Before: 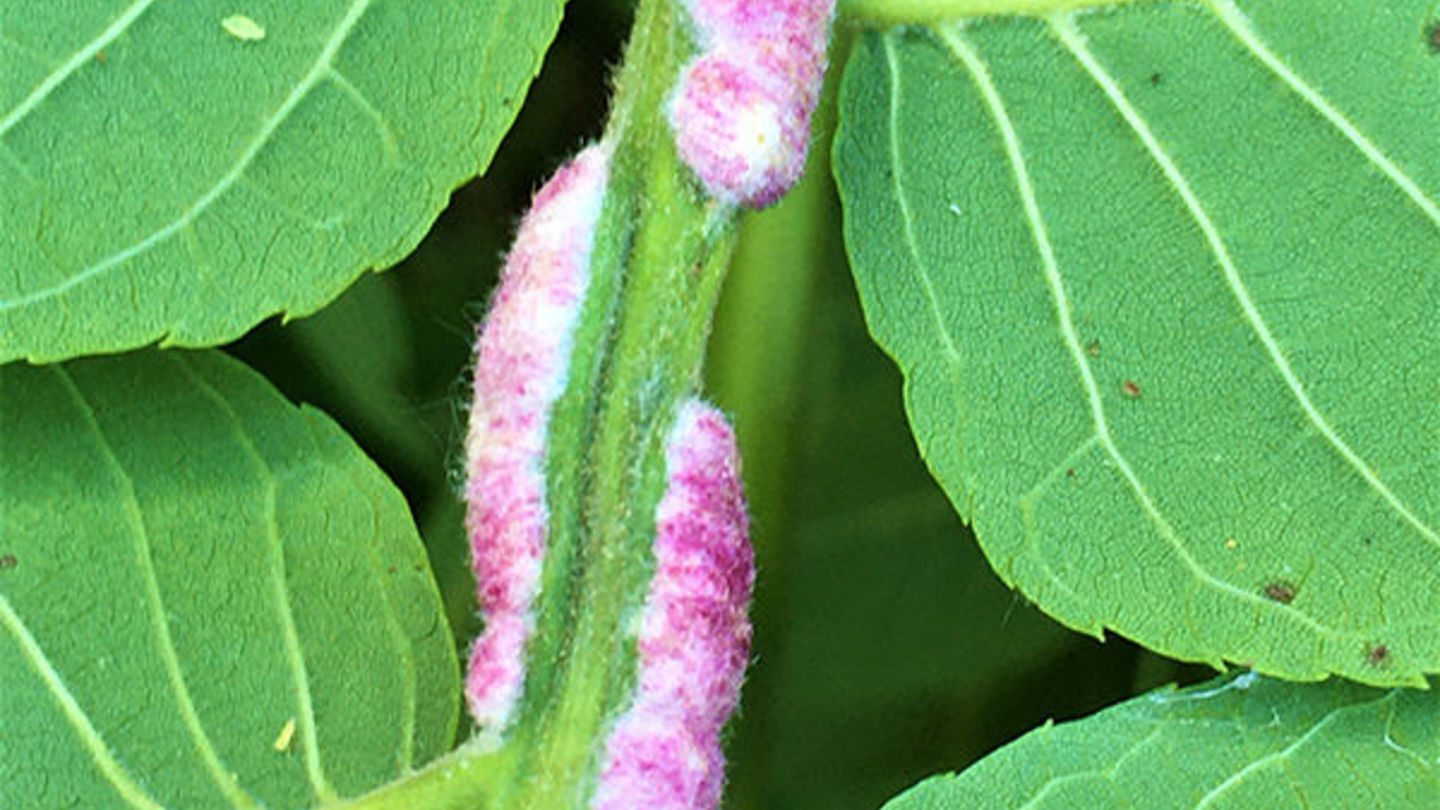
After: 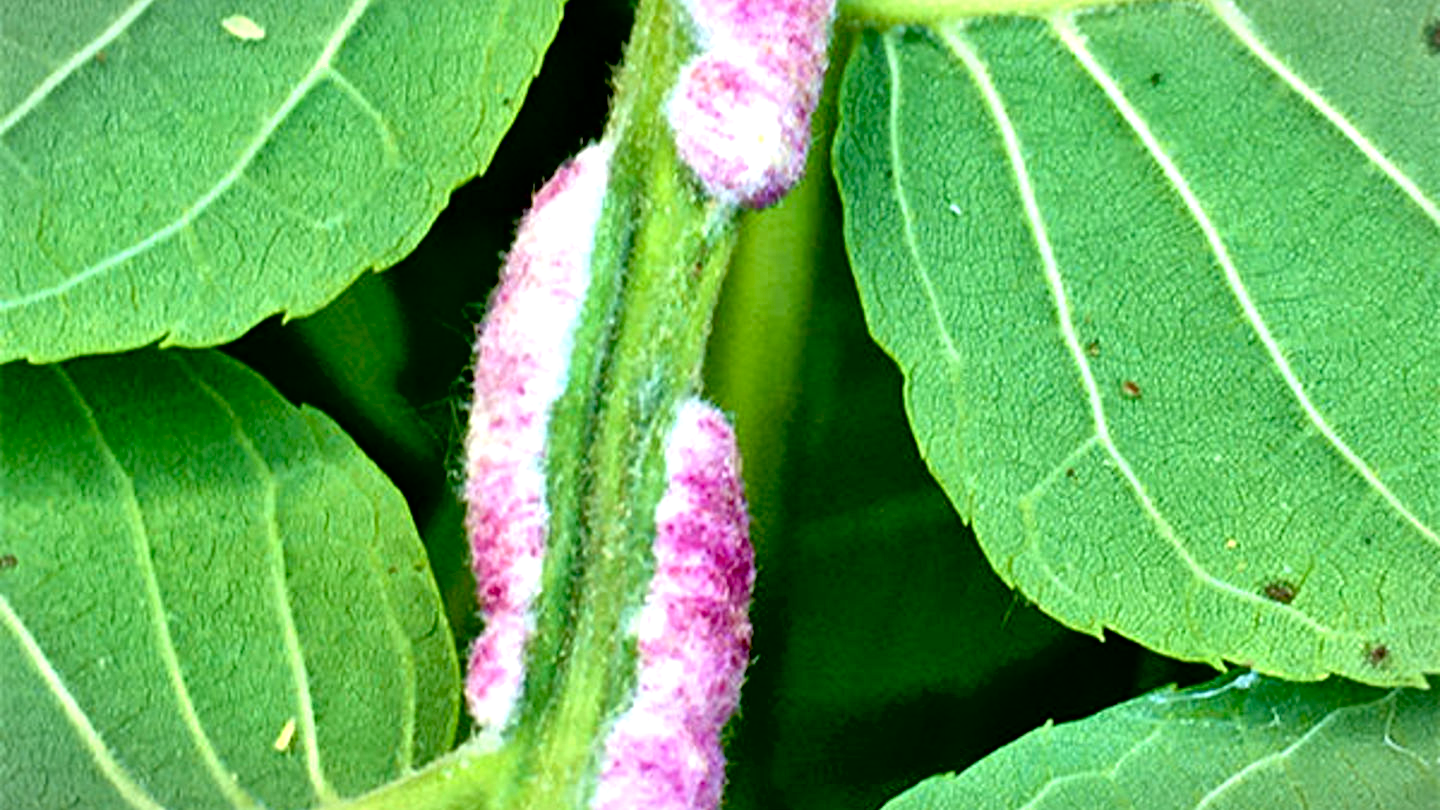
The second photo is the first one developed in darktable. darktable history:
vignetting: fall-off start 100%, fall-off radius 64.94%, automatic ratio true, unbound false
local contrast: mode bilateral grid, contrast 25, coarseness 60, detail 151%, midtone range 0.2
exposure: black level correction 0.031, exposure 0.304 EV, compensate highlight preservation false
